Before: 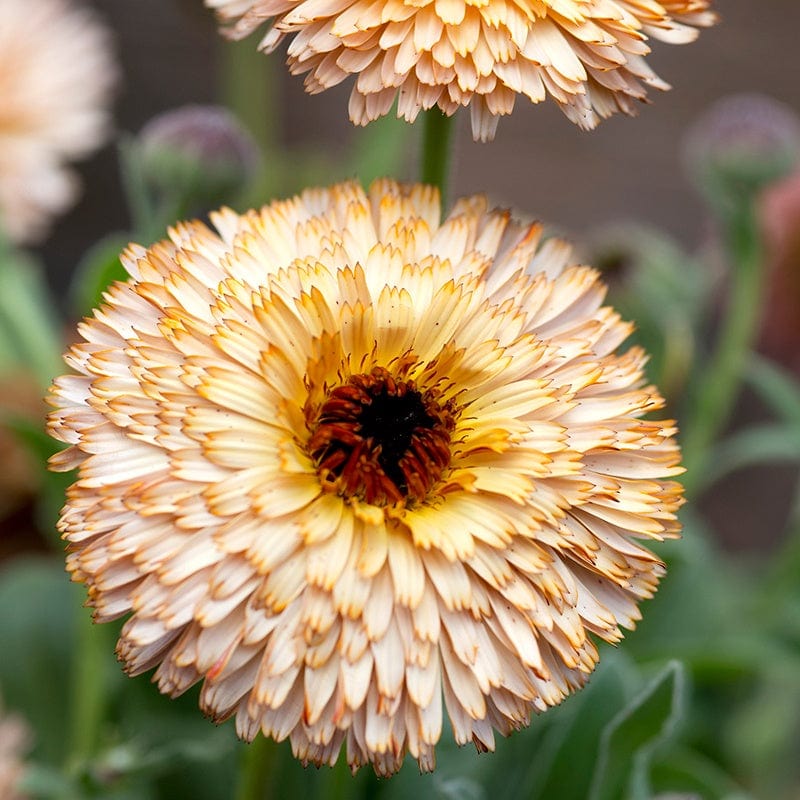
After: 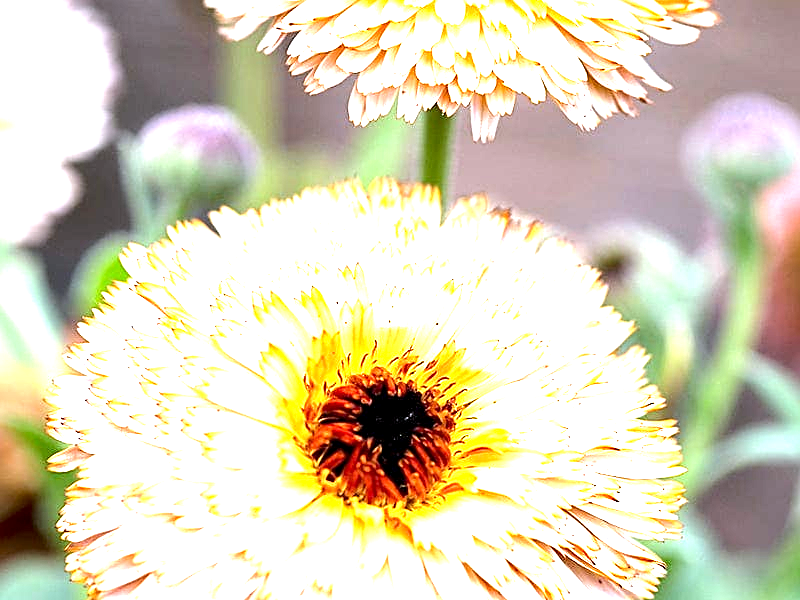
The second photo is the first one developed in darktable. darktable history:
white balance: red 0.967, blue 1.119, emerald 0.756
crop: bottom 24.967%
tone equalizer: -8 EV -0.417 EV, -7 EV -0.389 EV, -6 EV -0.333 EV, -5 EV -0.222 EV, -3 EV 0.222 EV, -2 EV 0.333 EV, -1 EV 0.389 EV, +0 EV 0.417 EV, edges refinement/feathering 500, mask exposure compensation -1.57 EV, preserve details no
sharpen: on, module defaults
exposure: black level correction 0.001, exposure 1.84 EV, compensate highlight preservation false
